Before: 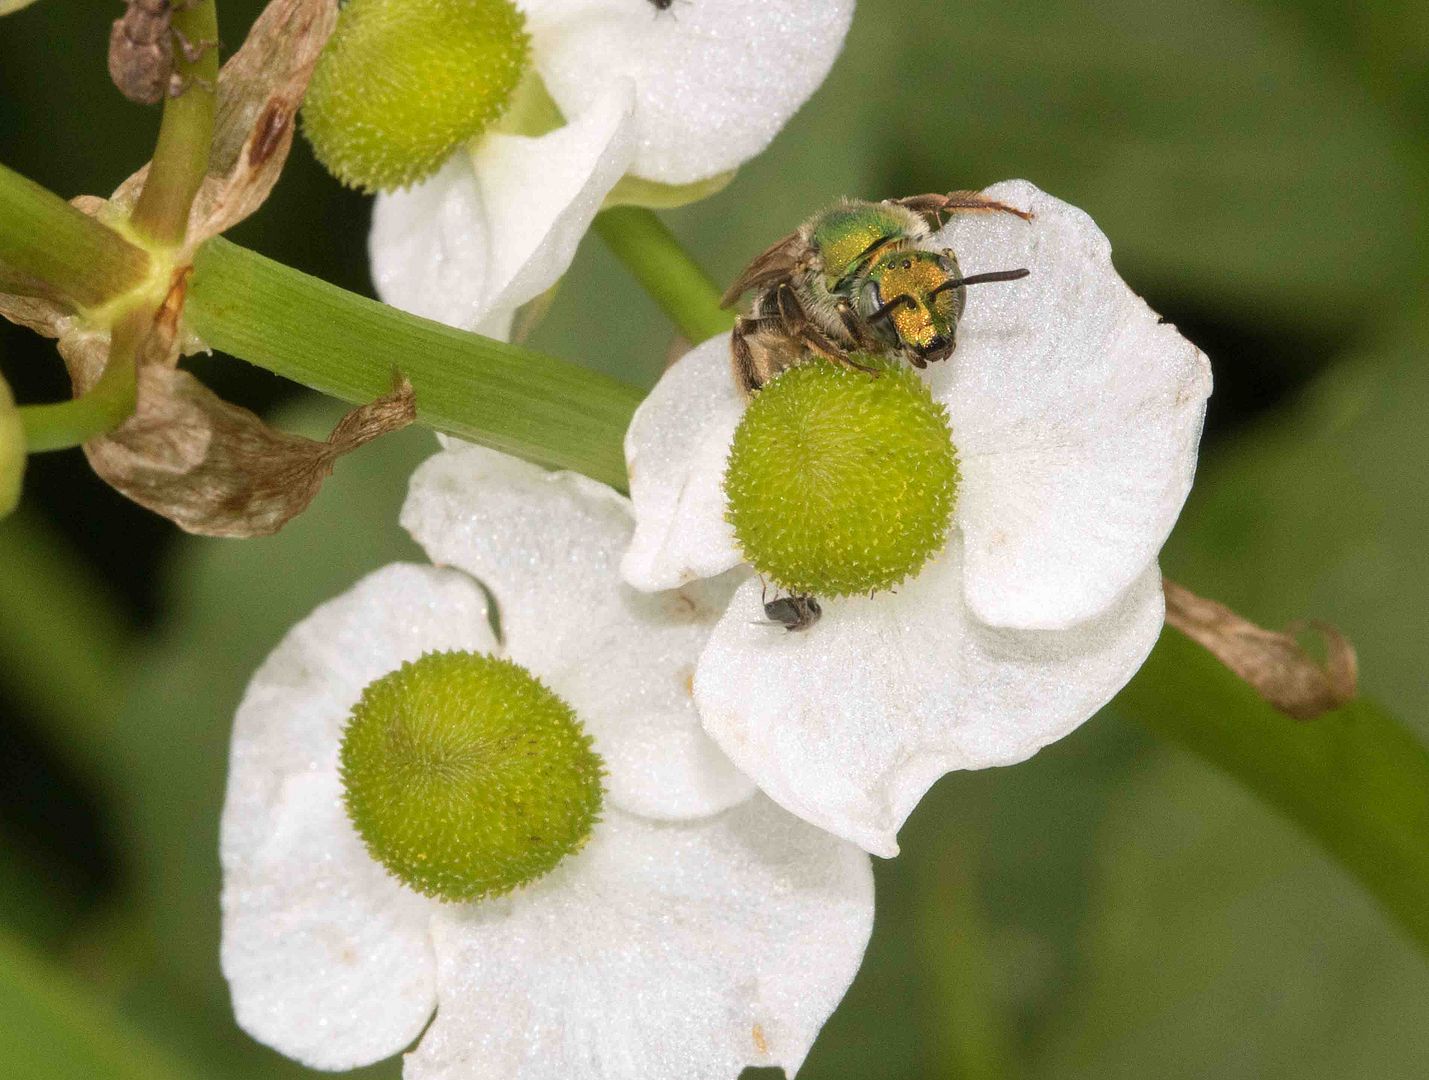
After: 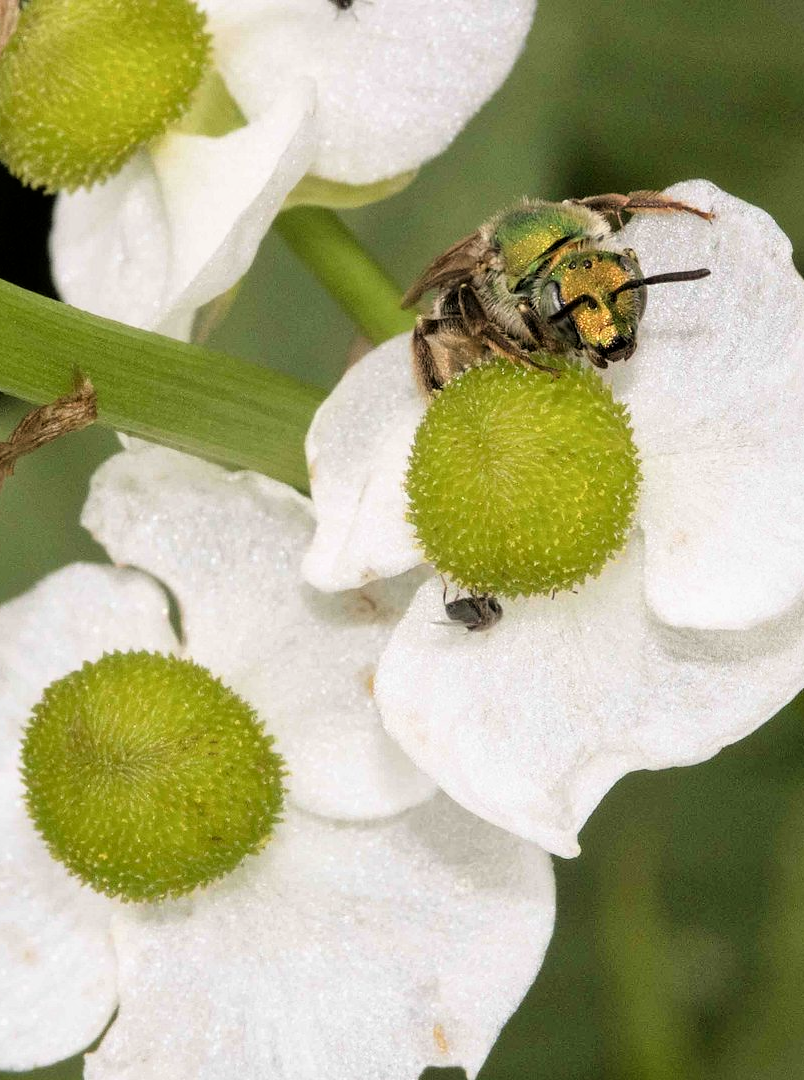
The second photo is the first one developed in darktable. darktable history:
filmic rgb: black relative exposure -4.91 EV, white relative exposure 2.83 EV, threshold 5.96 EV, hardness 3.7, enable highlight reconstruction true
local contrast: mode bilateral grid, contrast 20, coarseness 50, detail 119%, midtone range 0.2
crop and rotate: left 22.352%, right 21.347%
